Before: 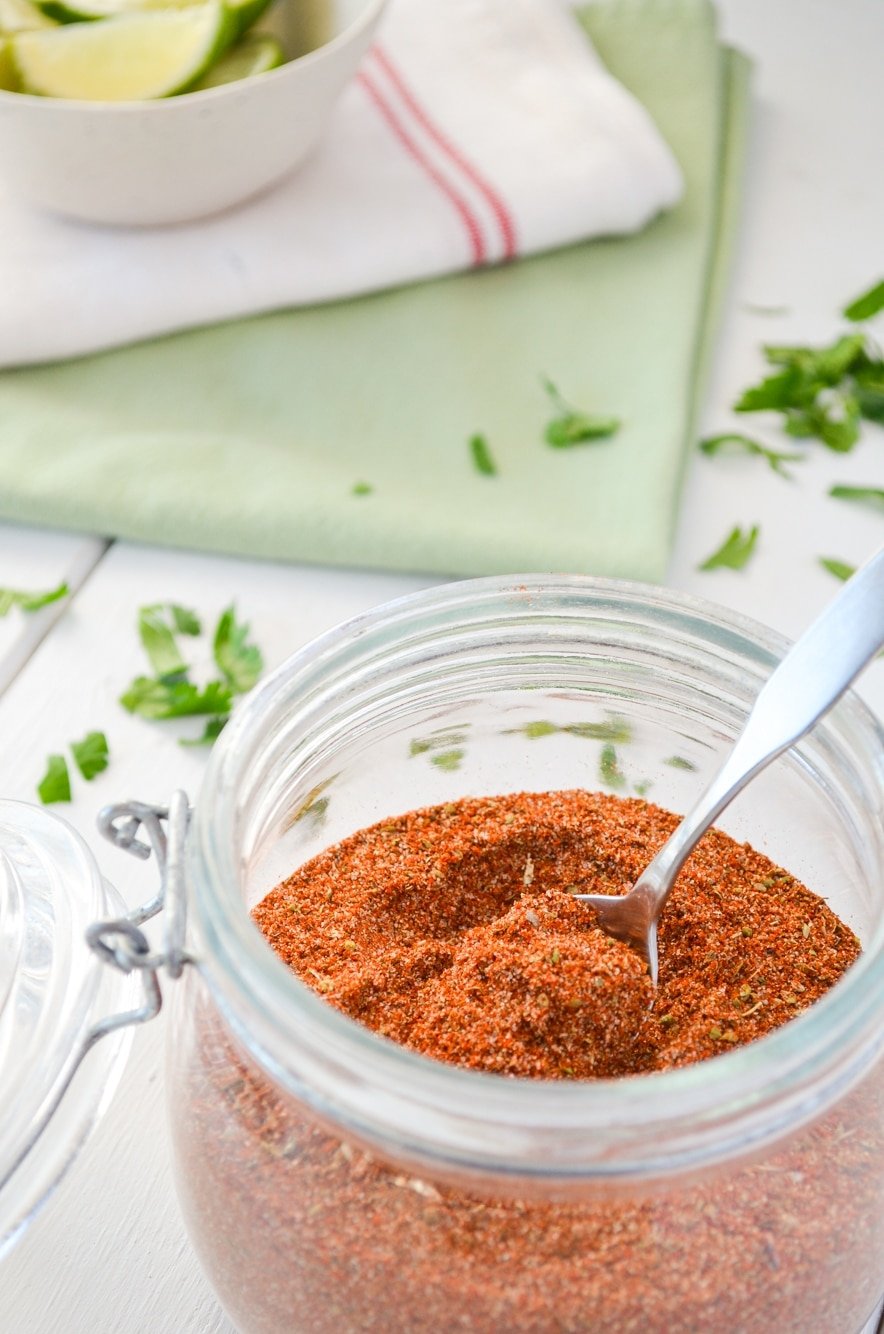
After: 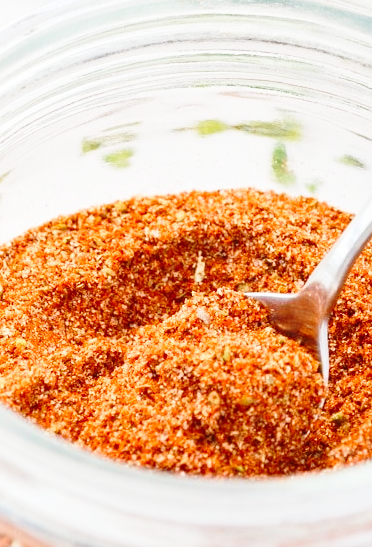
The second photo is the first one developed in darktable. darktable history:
base curve: curves: ch0 [(0, 0) (0.028, 0.03) (0.121, 0.232) (0.46, 0.748) (0.859, 0.968) (1, 1)], preserve colors none
crop: left 37.221%, top 45.169%, right 20.63%, bottom 13.777%
